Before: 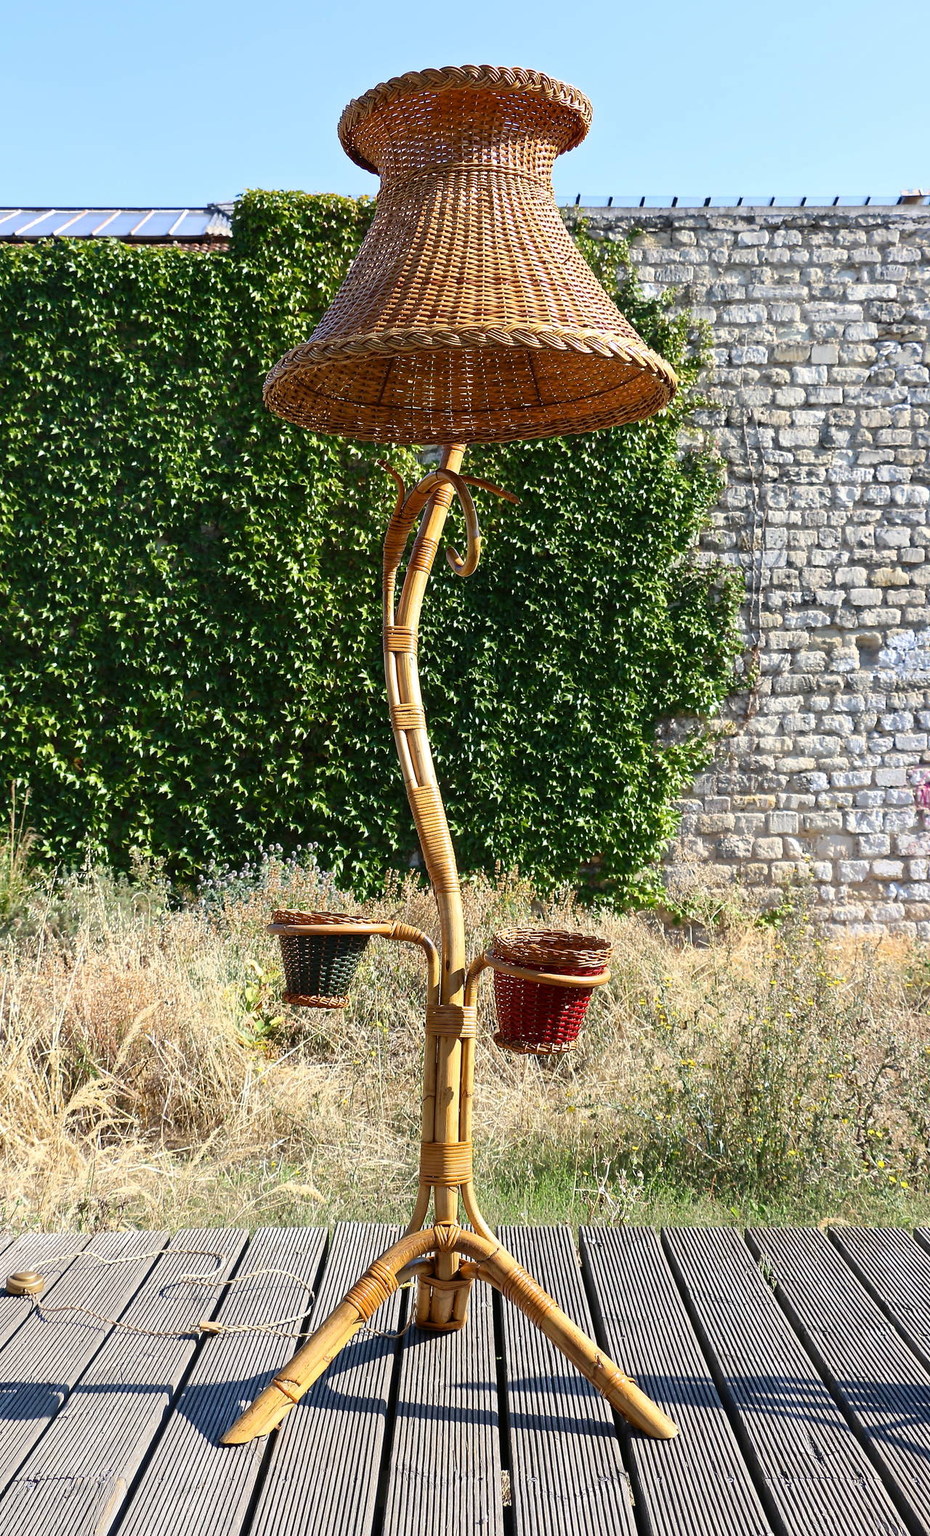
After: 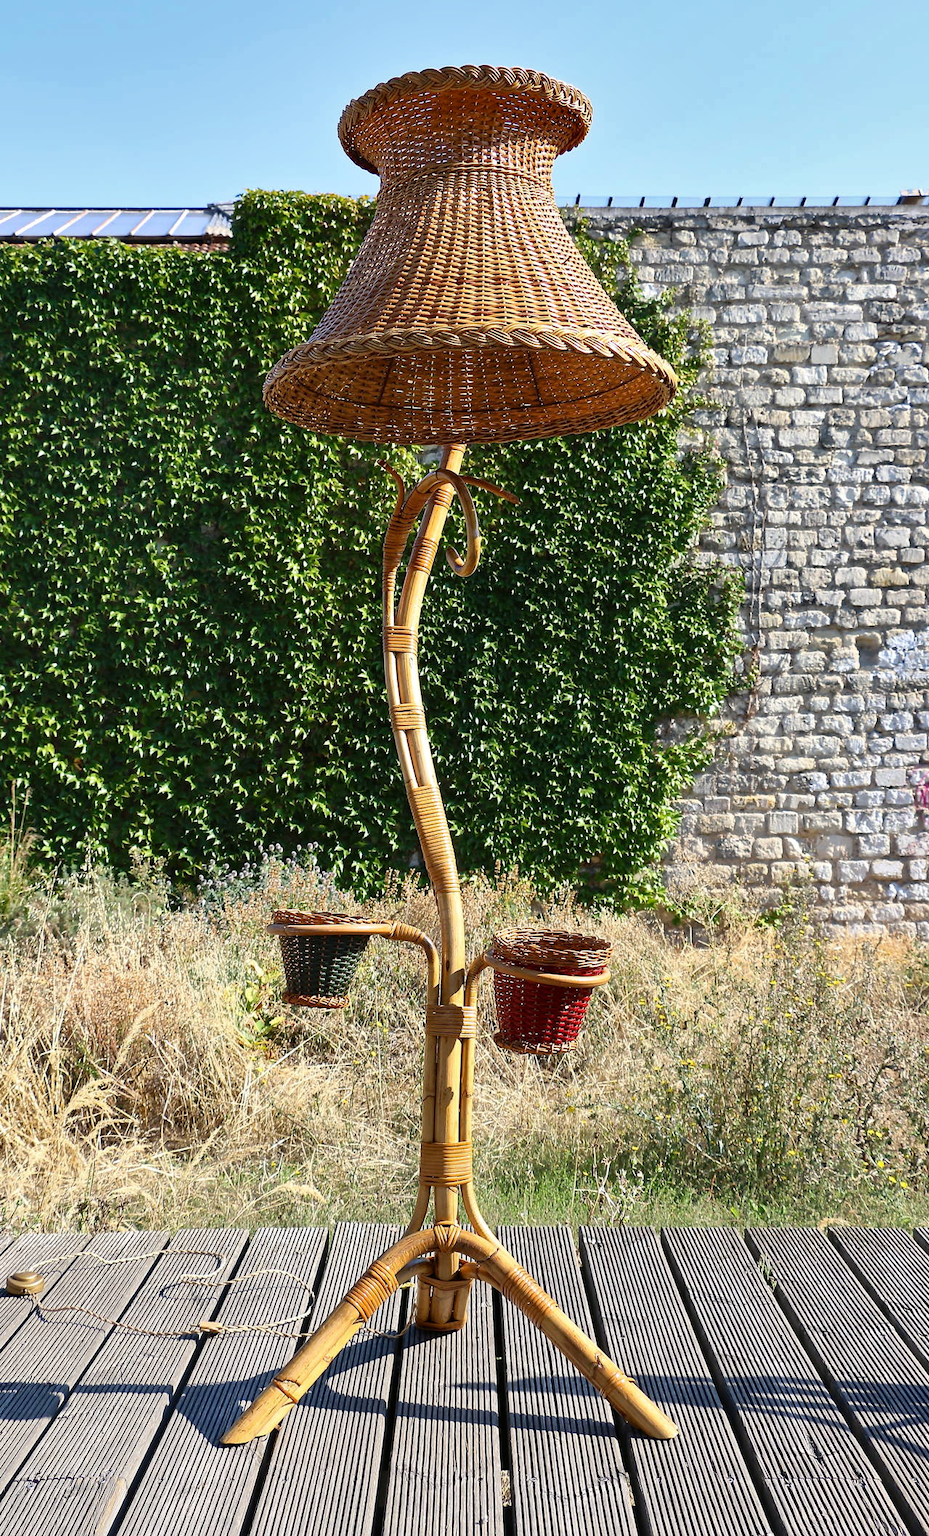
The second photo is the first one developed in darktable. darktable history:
shadows and highlights: shadows 25.83, highlights -47.94, soften with gaussian
